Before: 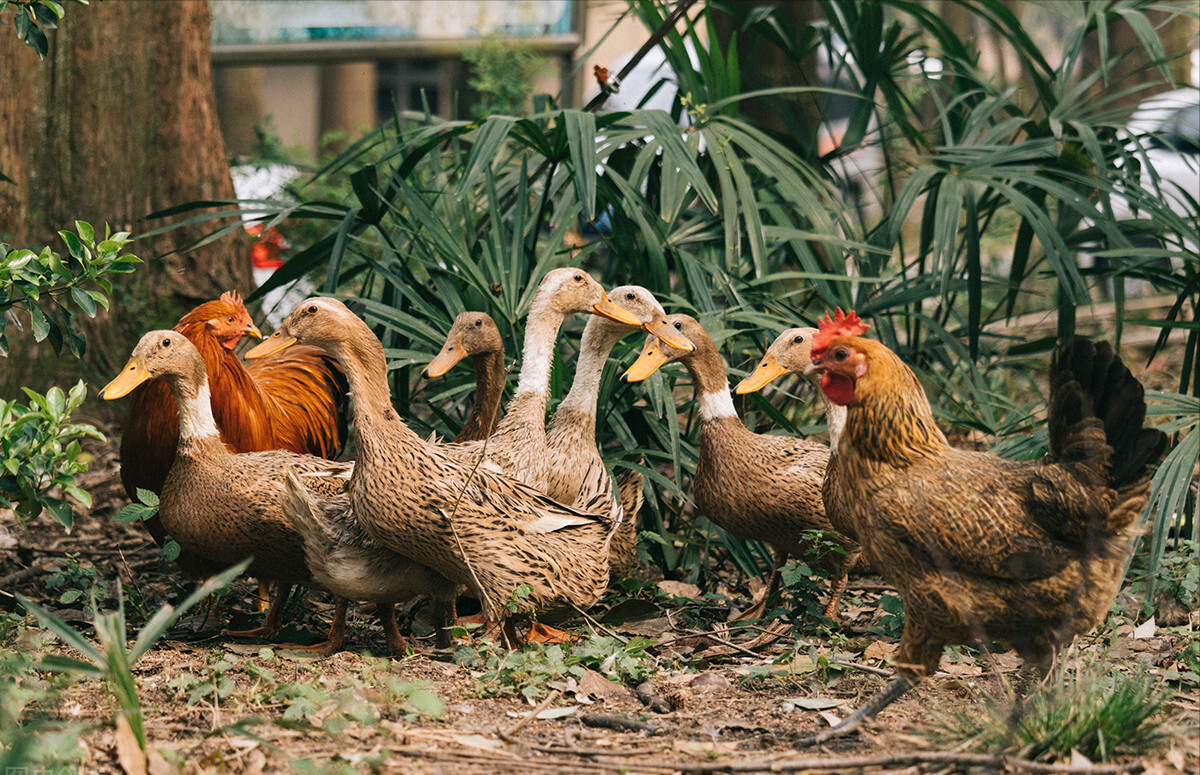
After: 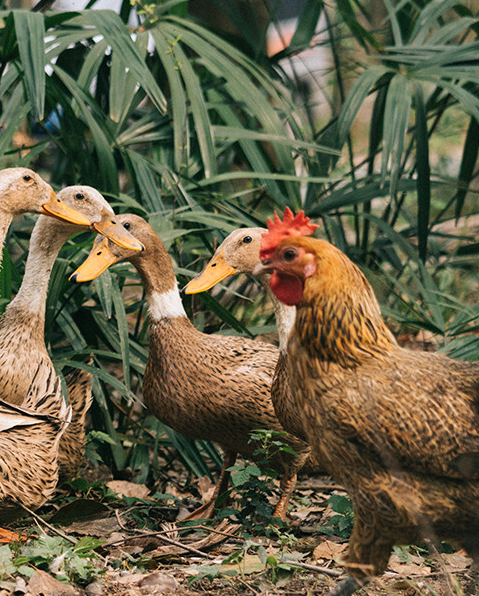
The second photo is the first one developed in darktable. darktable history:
crop: left 45.955%, top 13.004%, right 14.075%, bottom 9.994%
shadows and highlights: shadows 48.92, highlights -42.74, soften with gaussian
tone equalizer: -7 EV 0.101 EV
